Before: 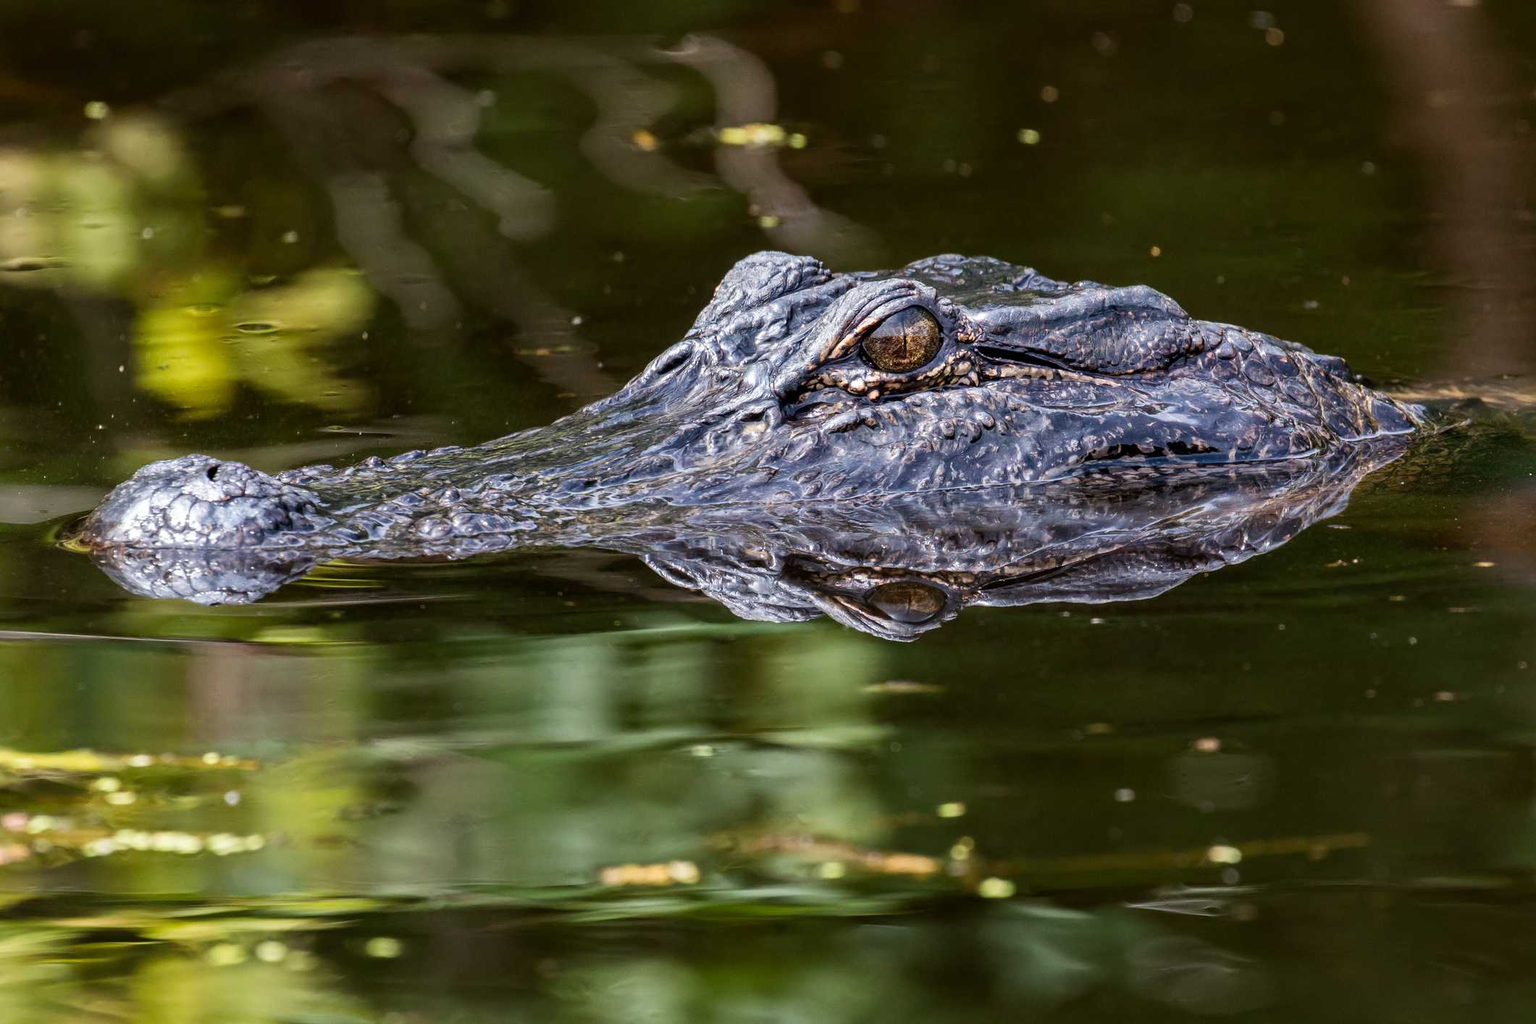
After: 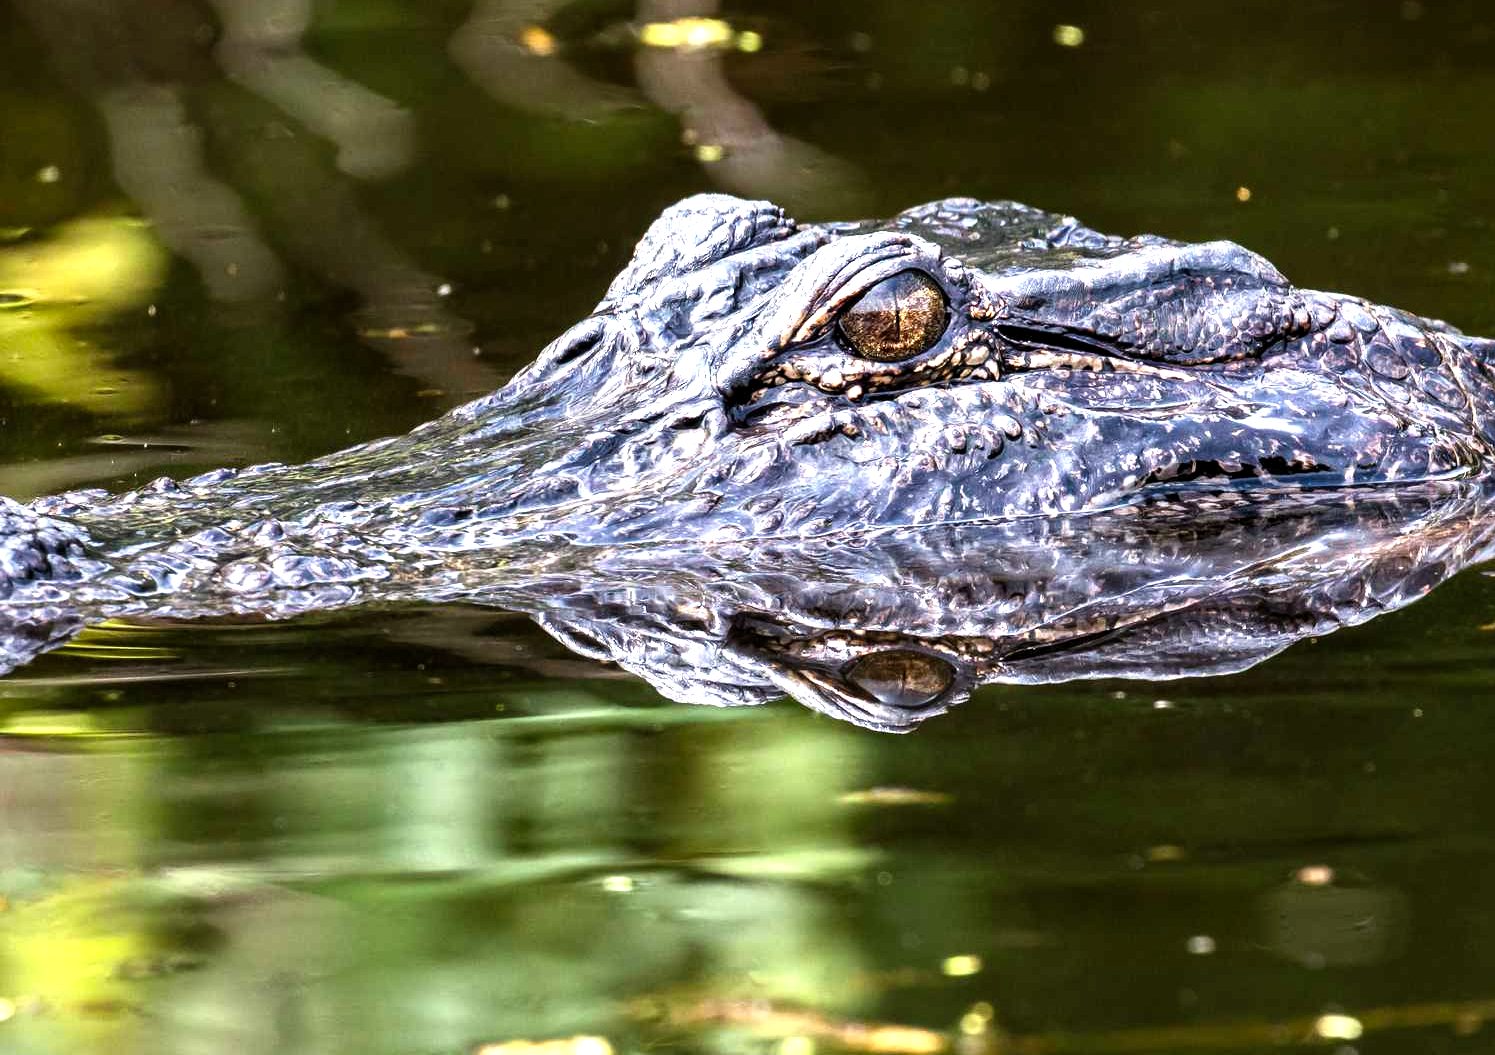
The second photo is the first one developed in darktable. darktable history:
crop and rotate: left 16.627%, top 10.829%, right 12.881%, bottom 14.554%
levels: levels [0.012, 0.367, 0.697]
exposure: compensate highlight preservation false
